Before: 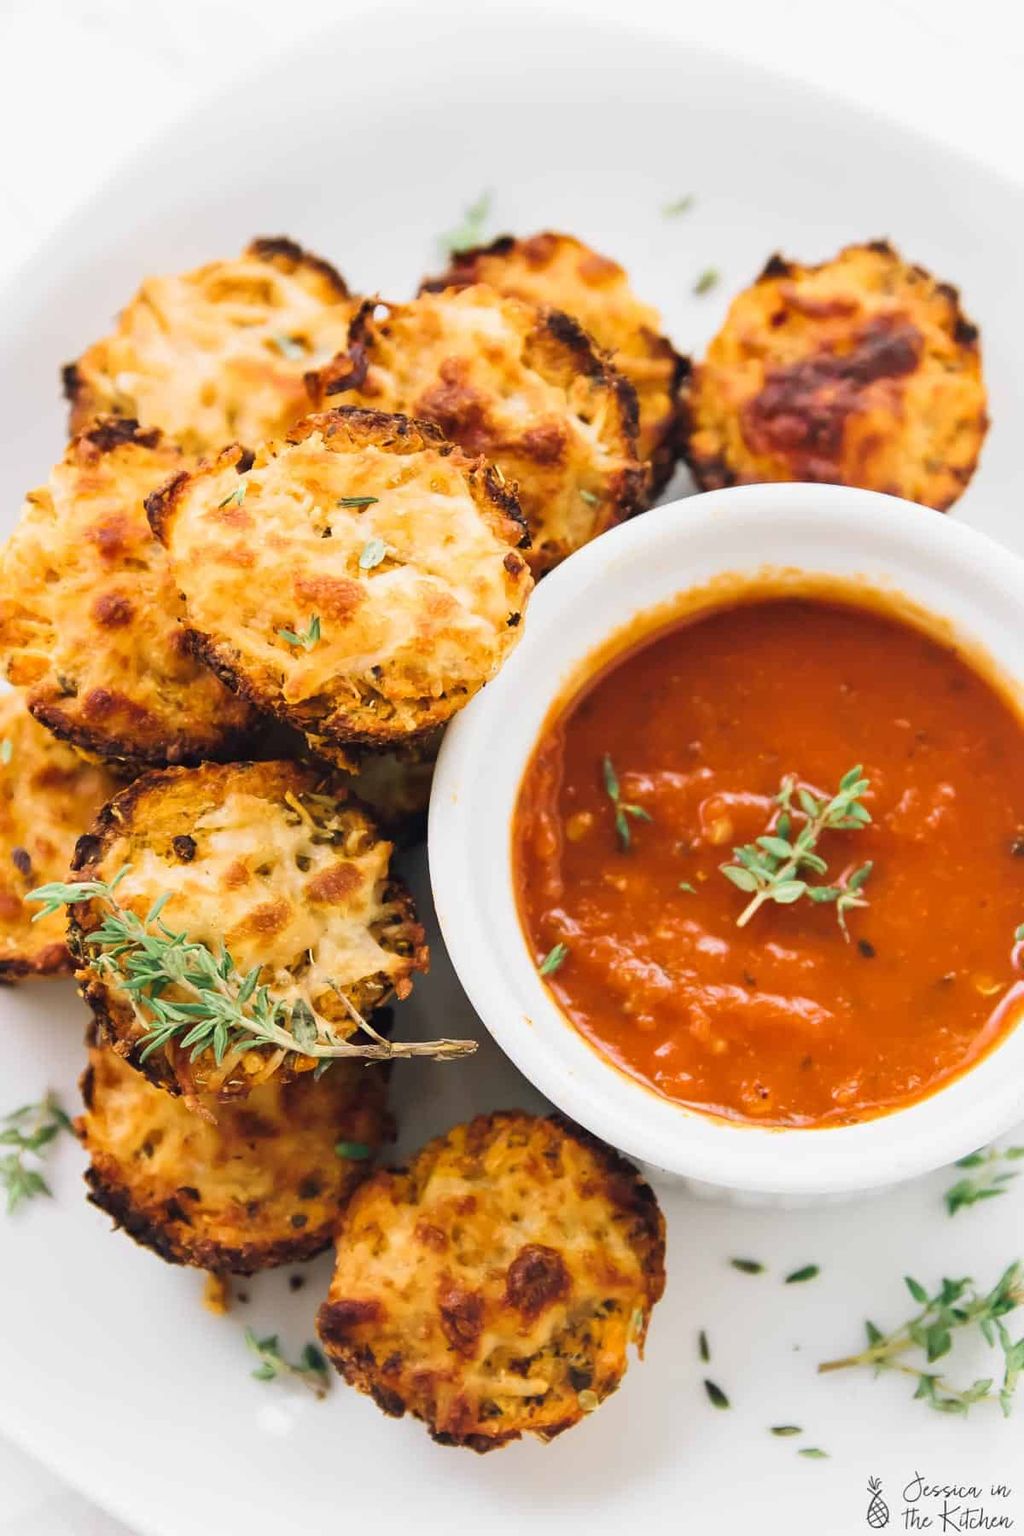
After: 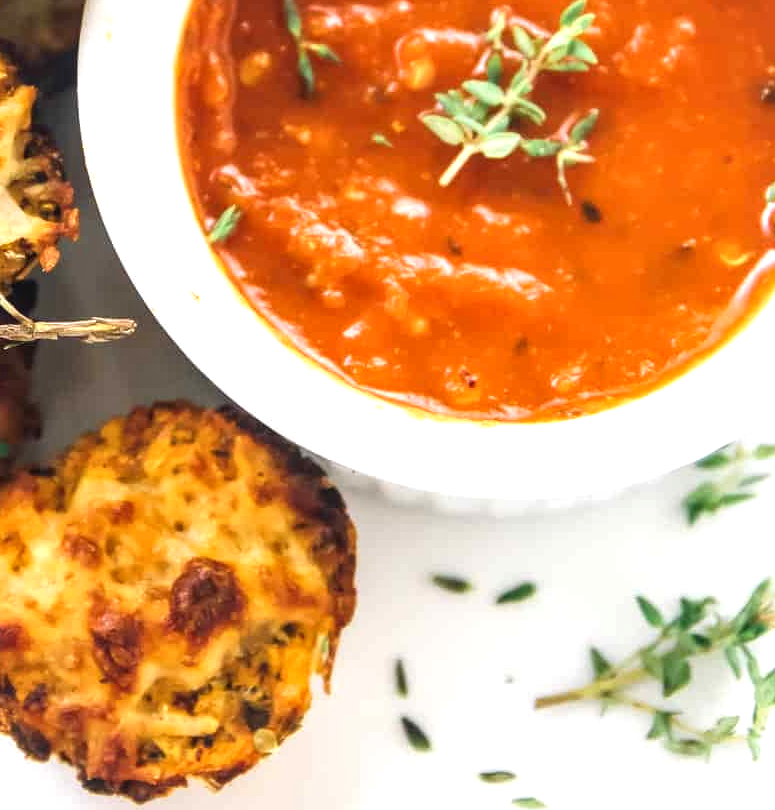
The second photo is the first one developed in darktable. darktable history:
exposure: exposure 0.568 EV, compensate exposure bias true, compensate highlight preservation false
crop and rotate: left 35.379%, top 50.028%, bottom 4.962%
local contrast: on, module defaults
